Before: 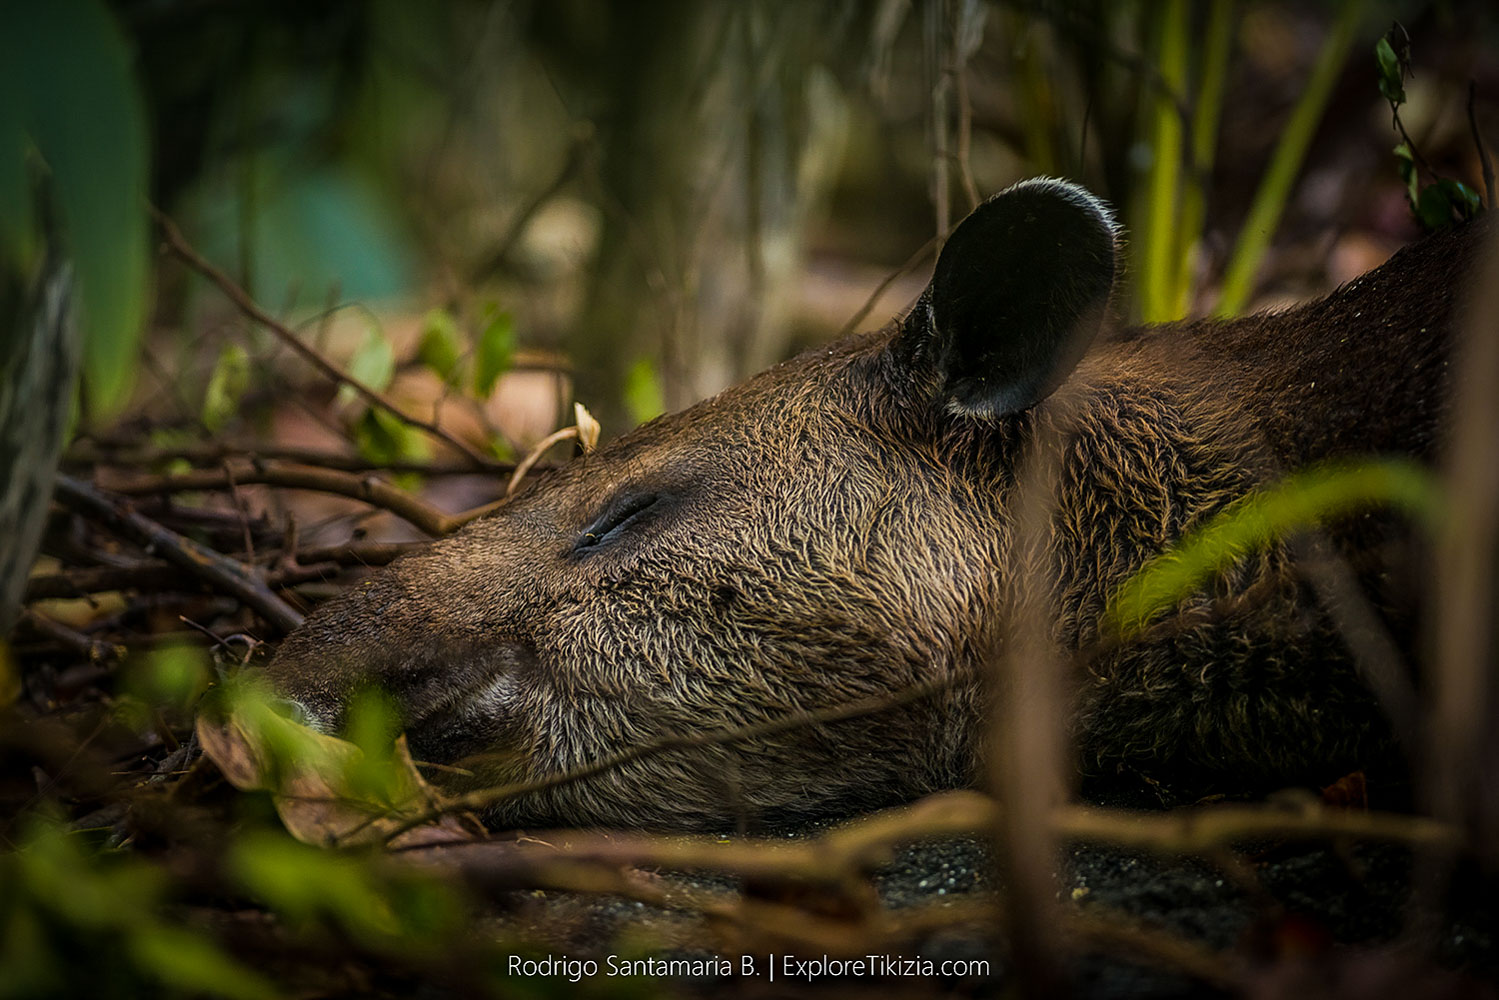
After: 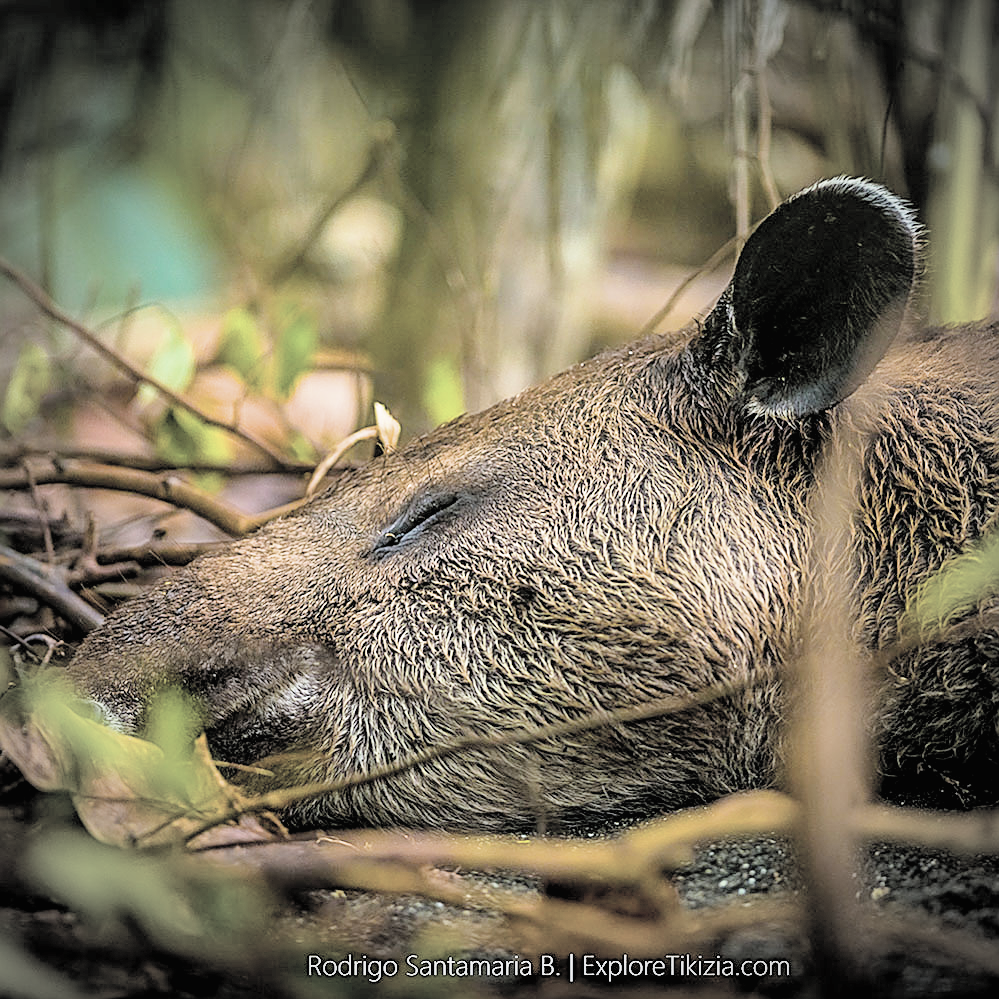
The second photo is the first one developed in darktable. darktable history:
sharpen: on, module defaults
contrast brightness saturation: brightness 0.185, saturation -0.497
exposure: black level correction 0.001, exposure 1.803 EV, compensate highlight preservation false
filmic rgb: black relative exposure -7.77 EV, white relative exposure 4.39 EV, hardness 3.76, latitude 37.59%, contrast 0.977, highlights saturation mix 8.59%, shadows ↔ highlights balance 4.59%, iterations of high-quality reconstruction 10
vignetting: brightness -0.442, saturation -0.691, automatic ratio true
shadows and highlights: on, module defaults
color balance rgb: highlights gain › luminance 17.003%, highlights gain › chroma 2.917%, highlights gain › hue 256.9°, perceptual saturation grading › global saturation 19.8%, global vibrance 29.862%
crop and rotate: left 13.372%, right 19.98%
